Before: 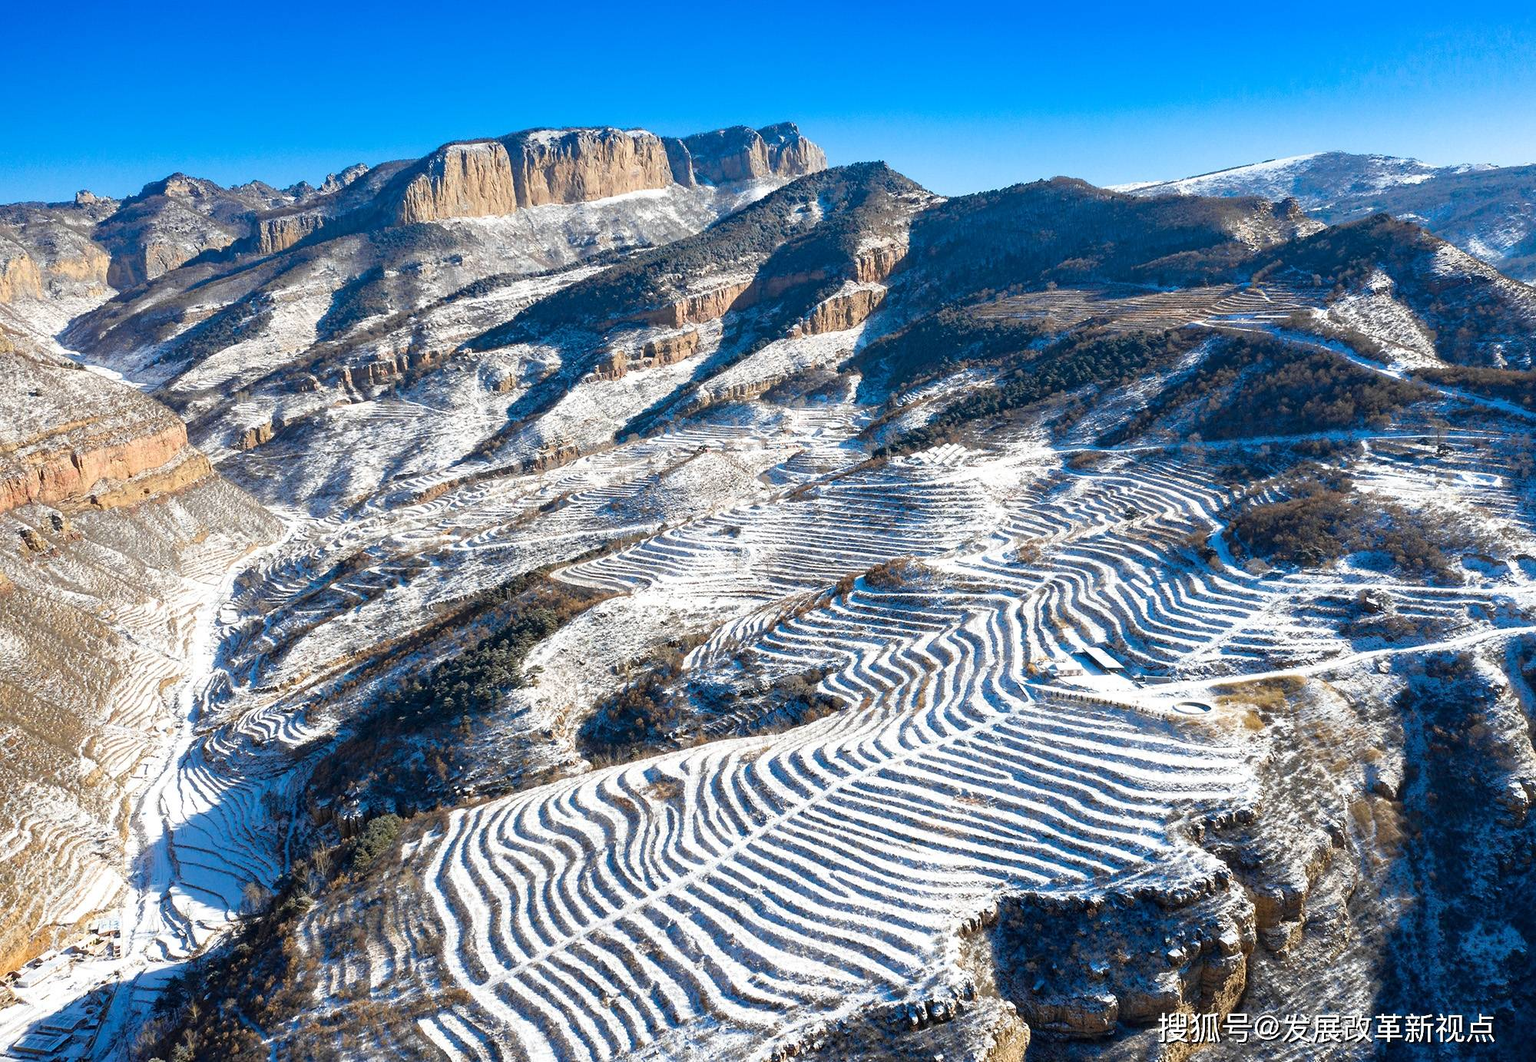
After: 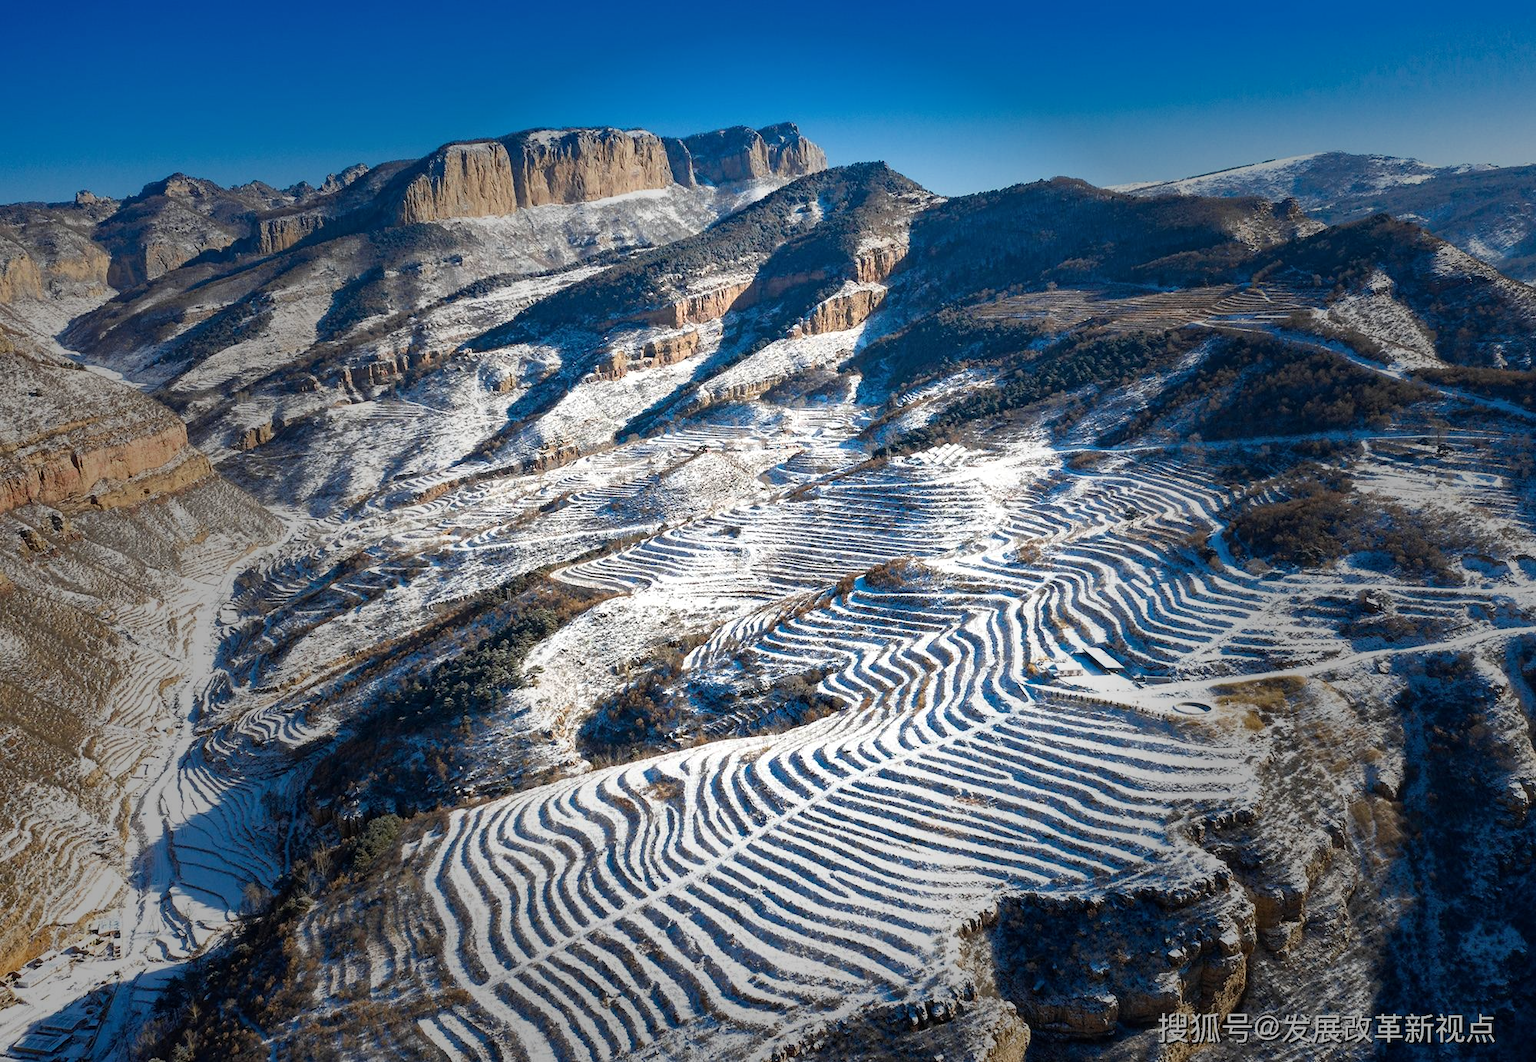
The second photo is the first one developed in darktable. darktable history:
shadows and highlights: shadows 13.5, white point adjustment 1.25, soften with gaussian
vignetting: fall-off start 30.33%, fall-off radius 35.14%, brightness -0.593, saturation -0.003
